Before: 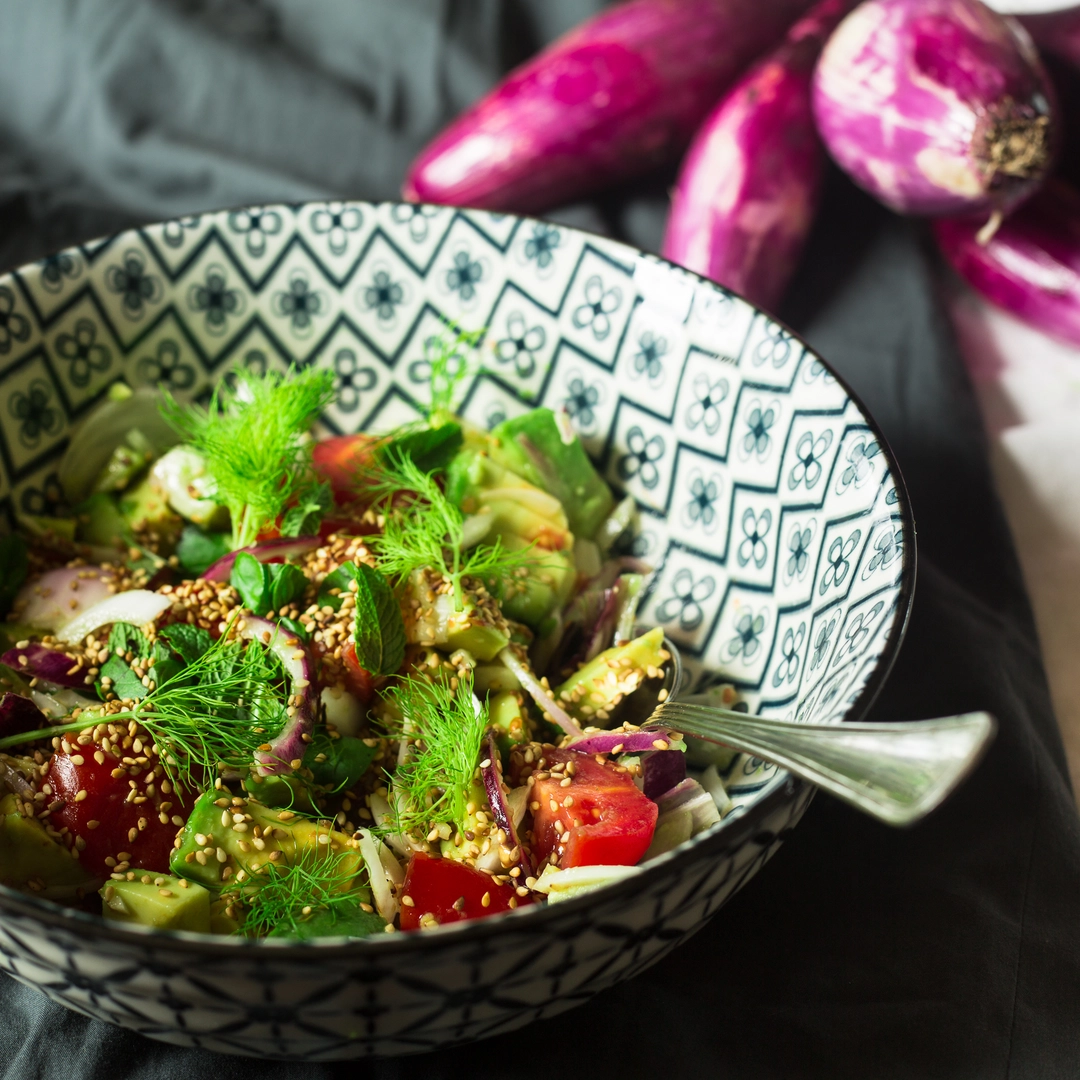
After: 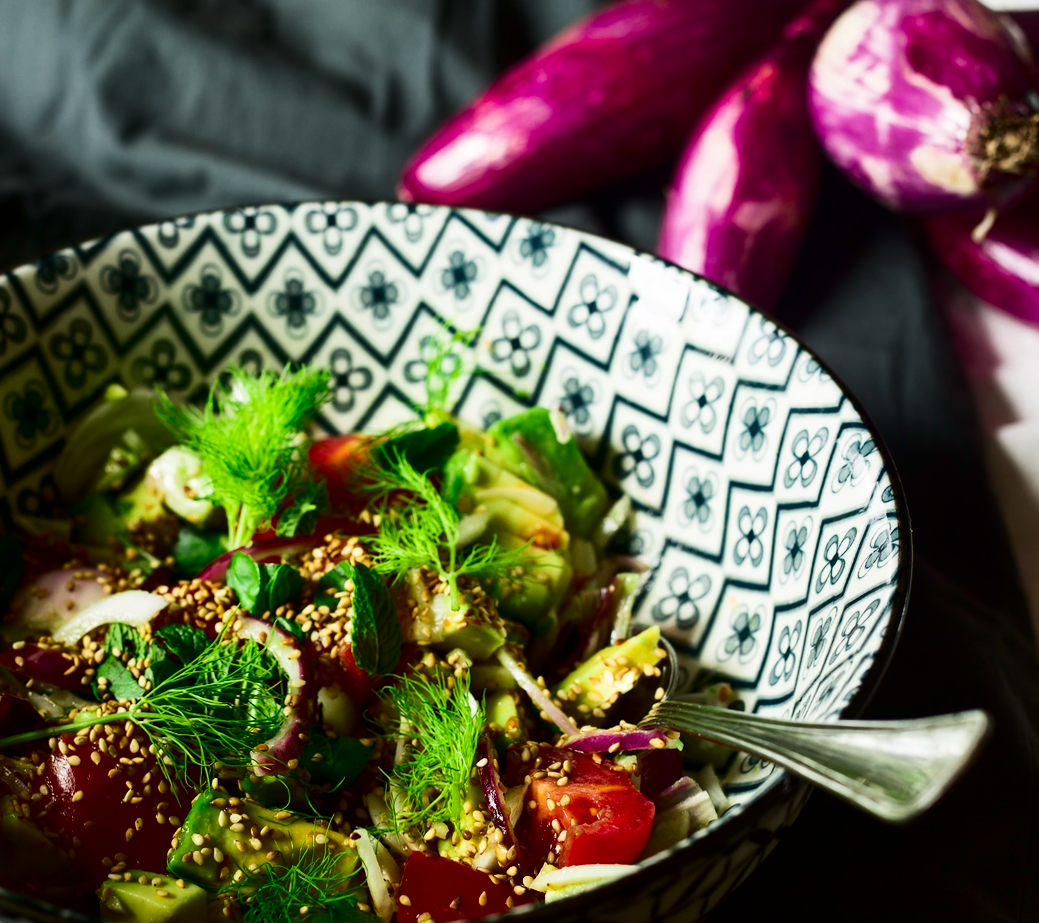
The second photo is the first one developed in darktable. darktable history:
crop and rotate: angle 0.2°, left 0.275%, right 3.127%, bottom 14.18%
contrast brightness saturation: contrast 0.19, brightness -0.24, saturation 0.11
